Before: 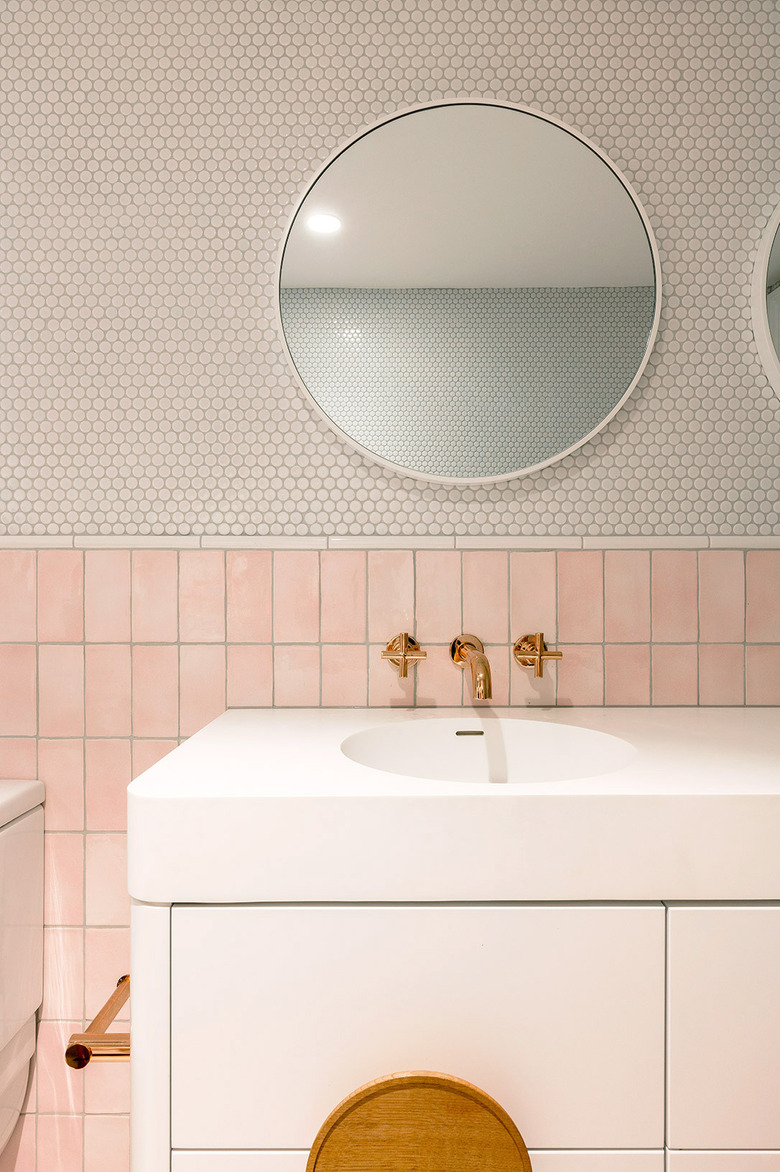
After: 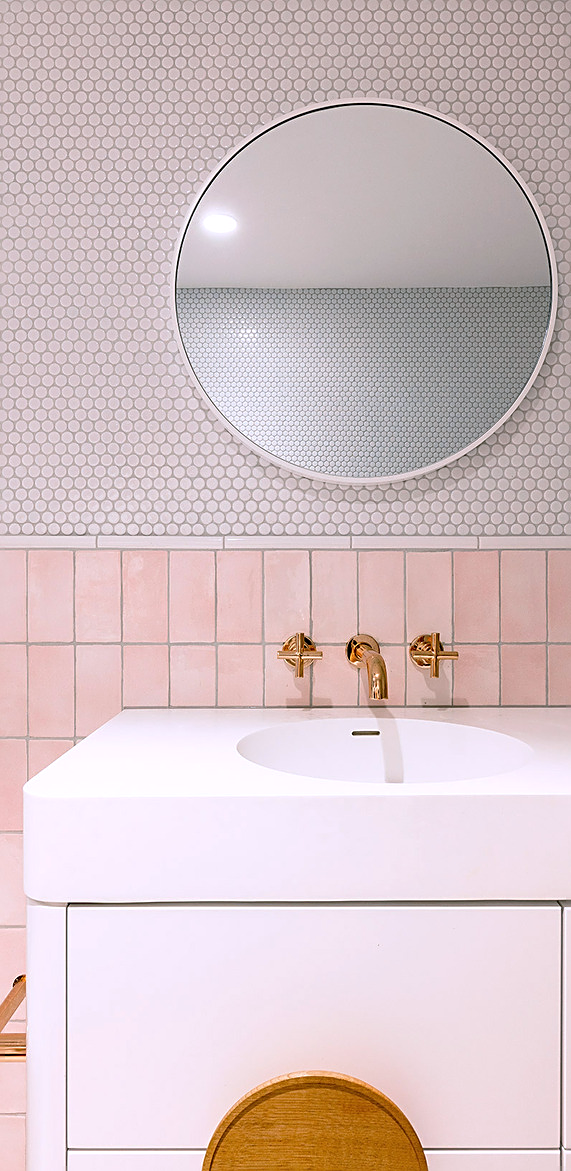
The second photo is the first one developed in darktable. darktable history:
sharpen: on, module defaults
crop: left 13.443%, right 13.31%
white balance: red 1.004, blue 1.096
